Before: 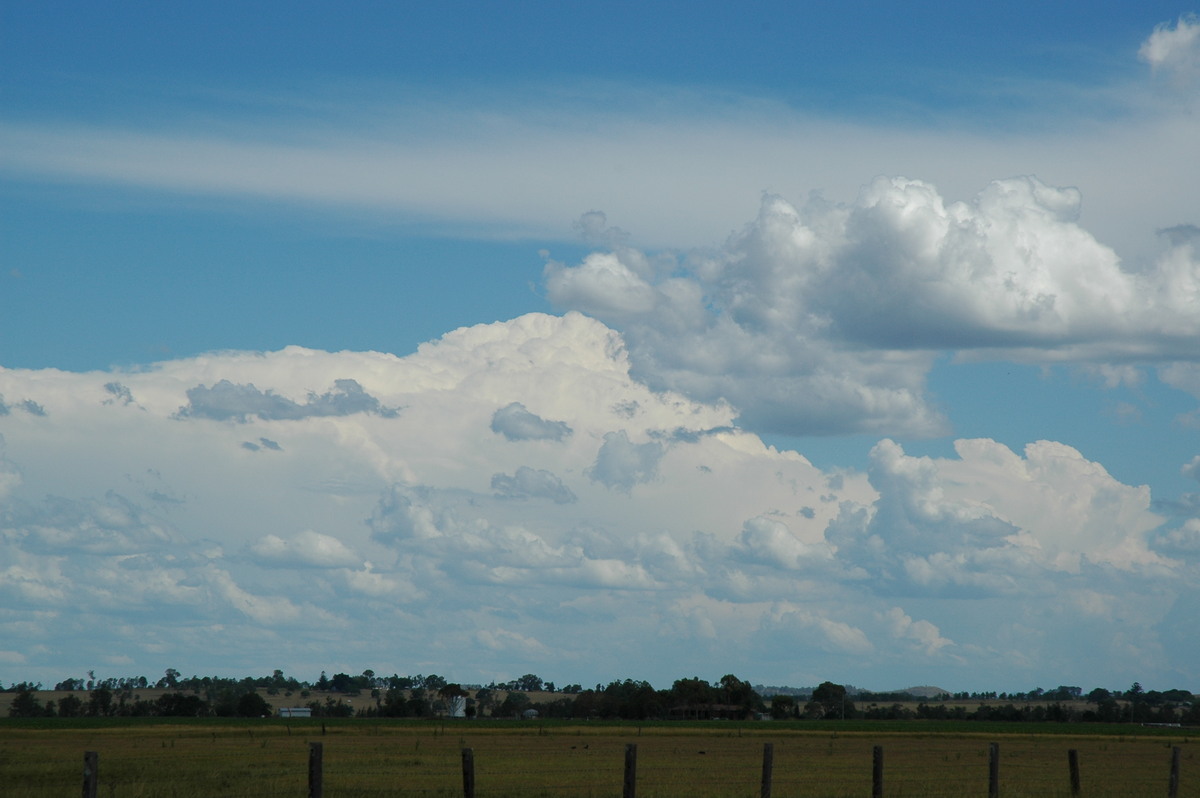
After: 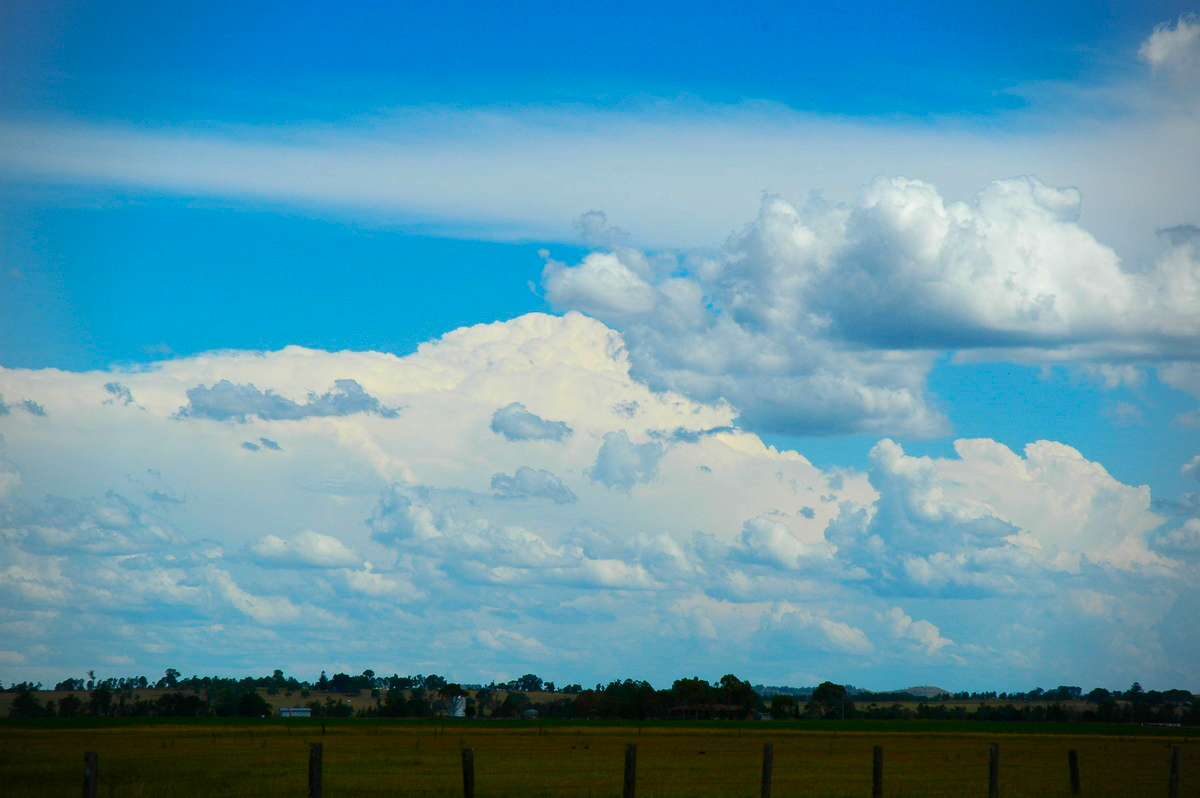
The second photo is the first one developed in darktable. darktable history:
shadows and highlights: radius 125.46, shadows 21.19, highlights -21.19, low approximation 0.01
contrast brightness saturation: contrast 0.26, brightness 0.02, saturation 0.87
vignetting: fall-off start 79.88%
